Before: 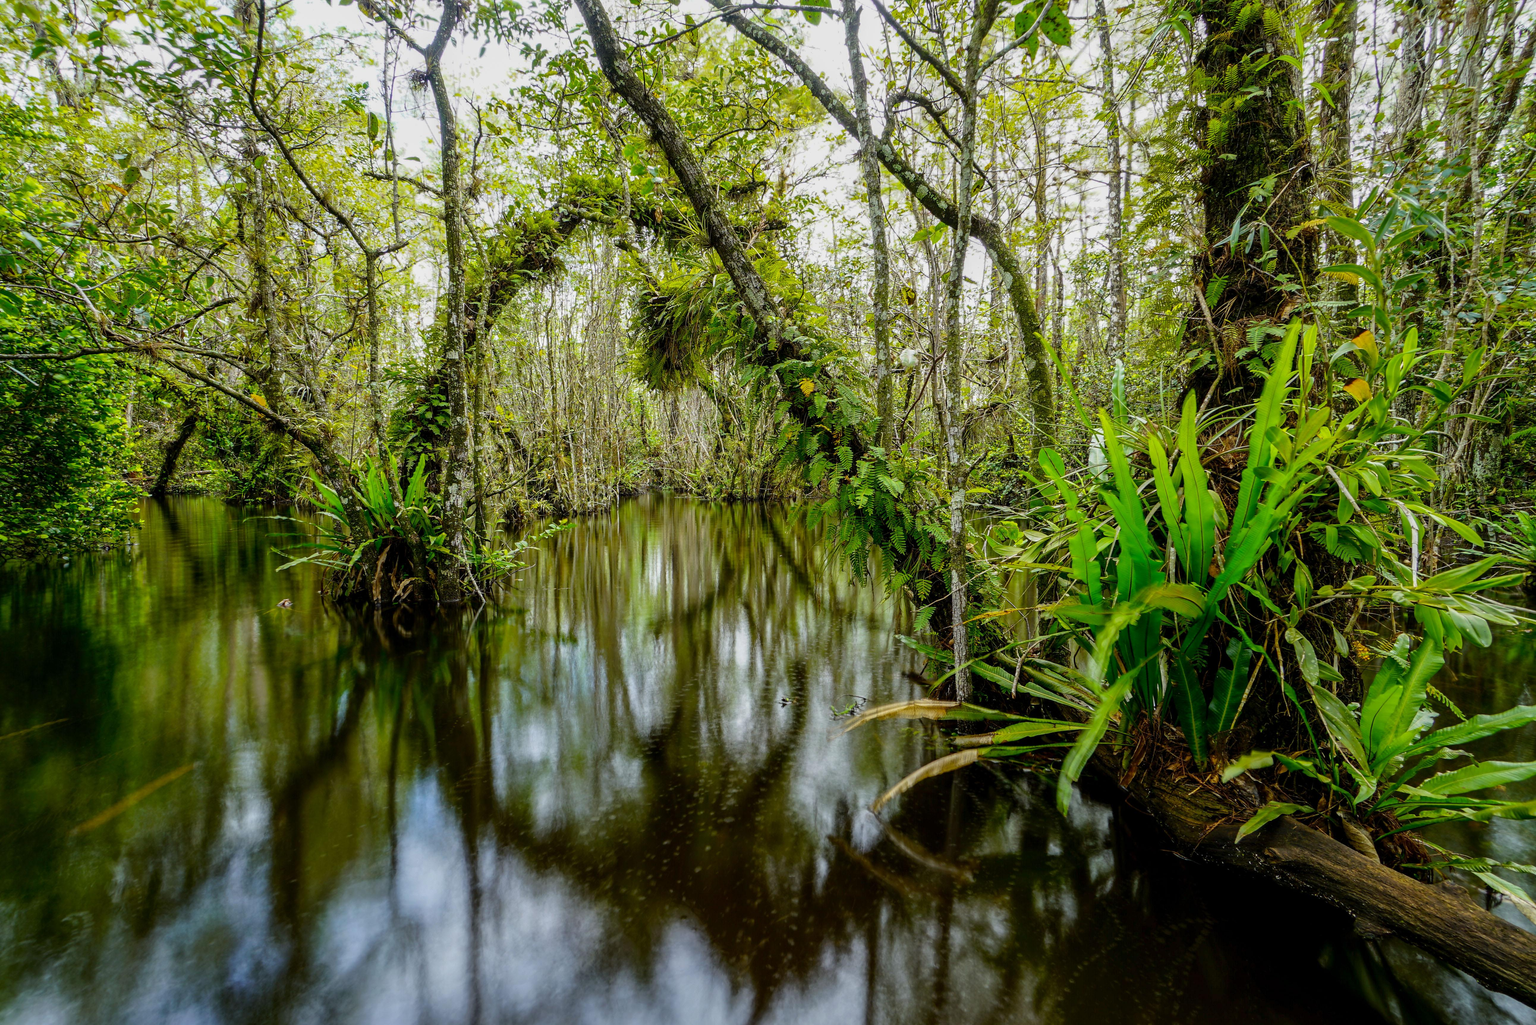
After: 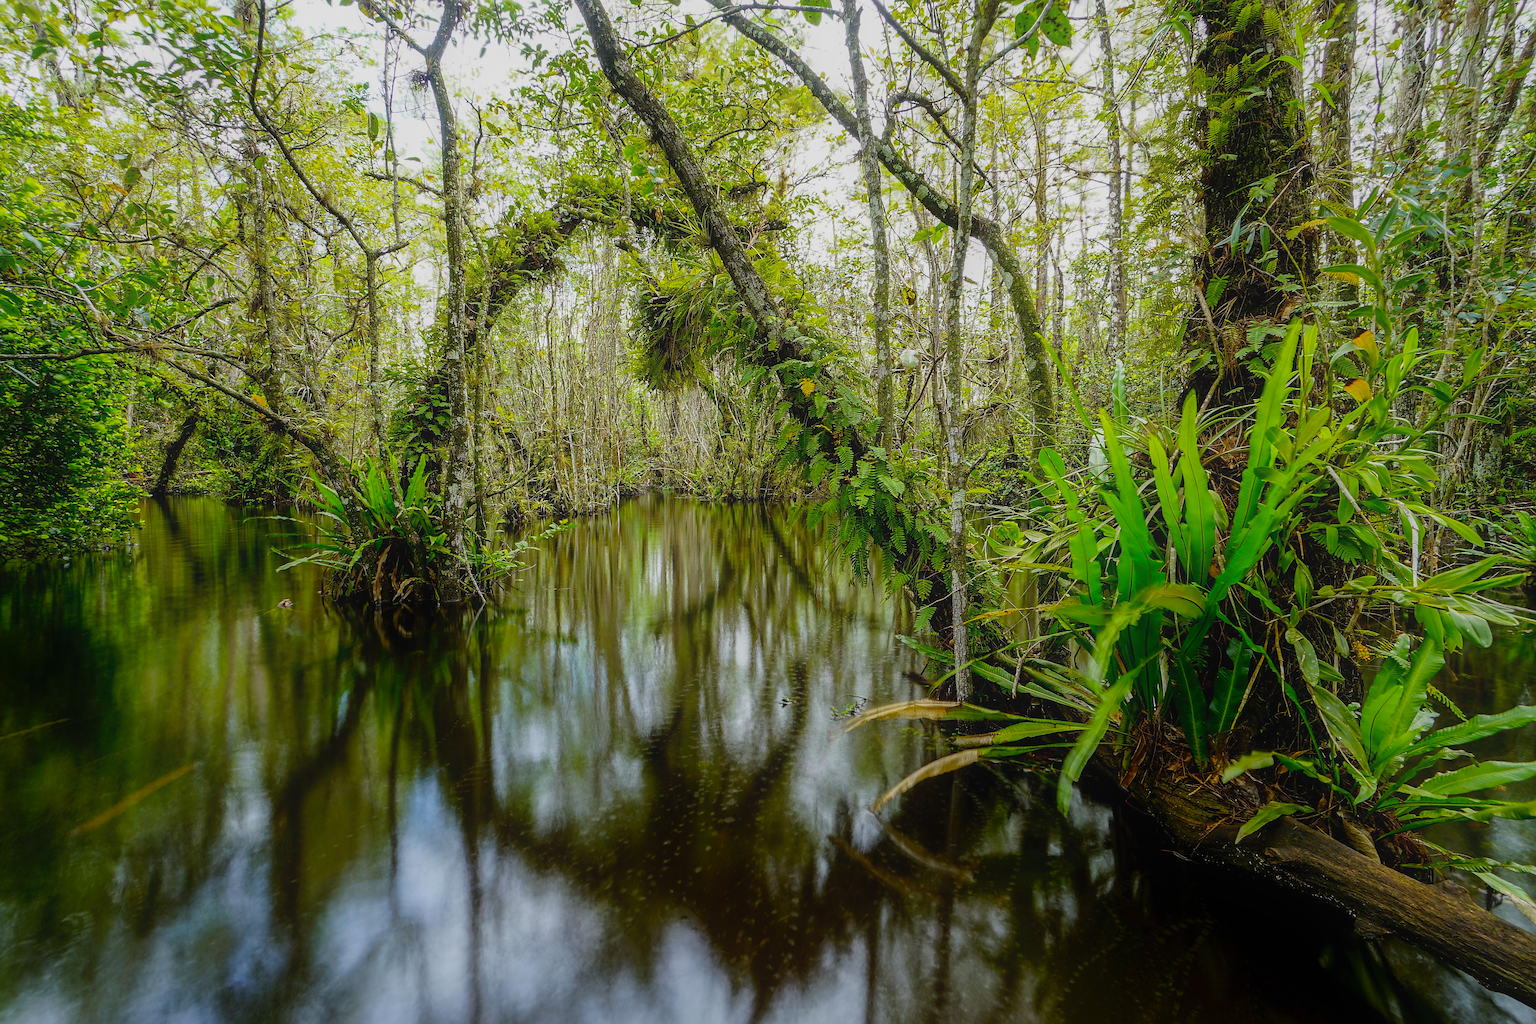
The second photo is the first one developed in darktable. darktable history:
contrast equalizer: y [[0.46, 0.454, 0.451, 0.451, 0.455, 0.46], [0.5 ×6], [0.5 ×6], [0 ×6], [0 ×6]]
tone equalizer: on, module defaults
sharpen: on, module defaults
